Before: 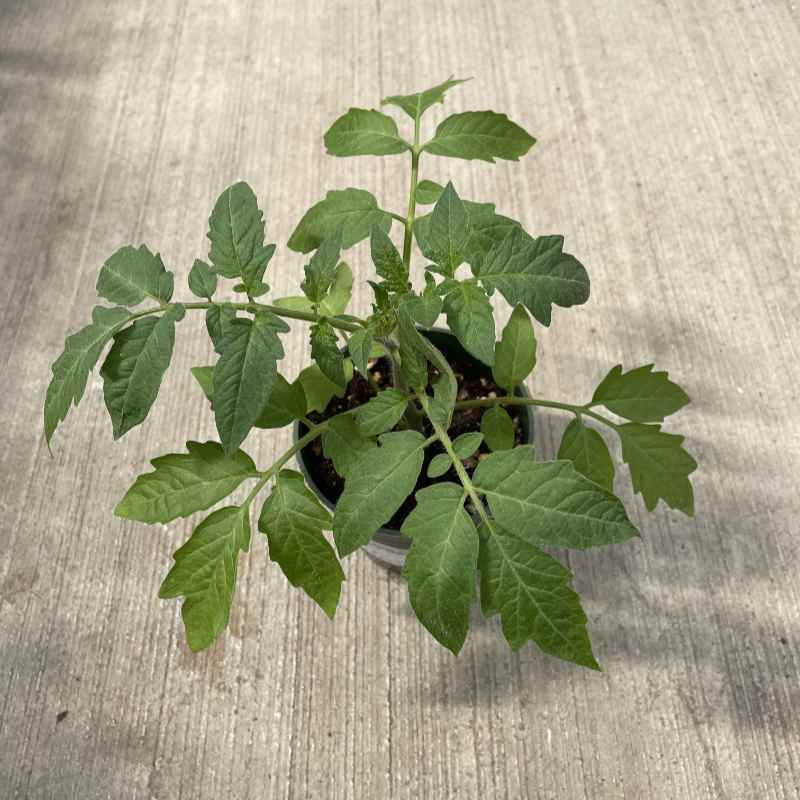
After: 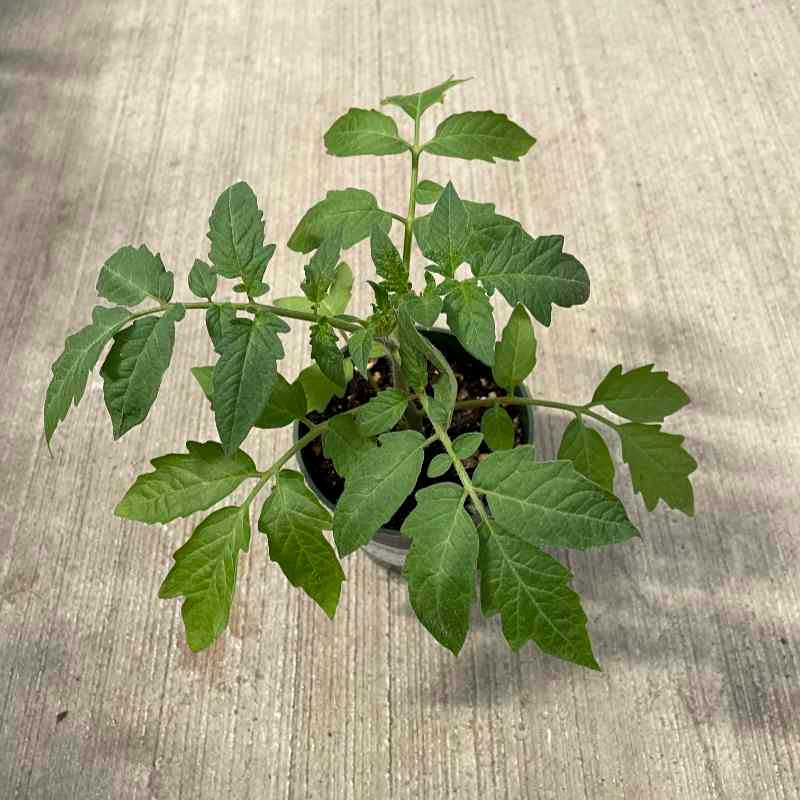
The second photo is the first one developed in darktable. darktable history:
levels: levels [0.016, 0.5, 0.996]
sharpen: amount 0.204
